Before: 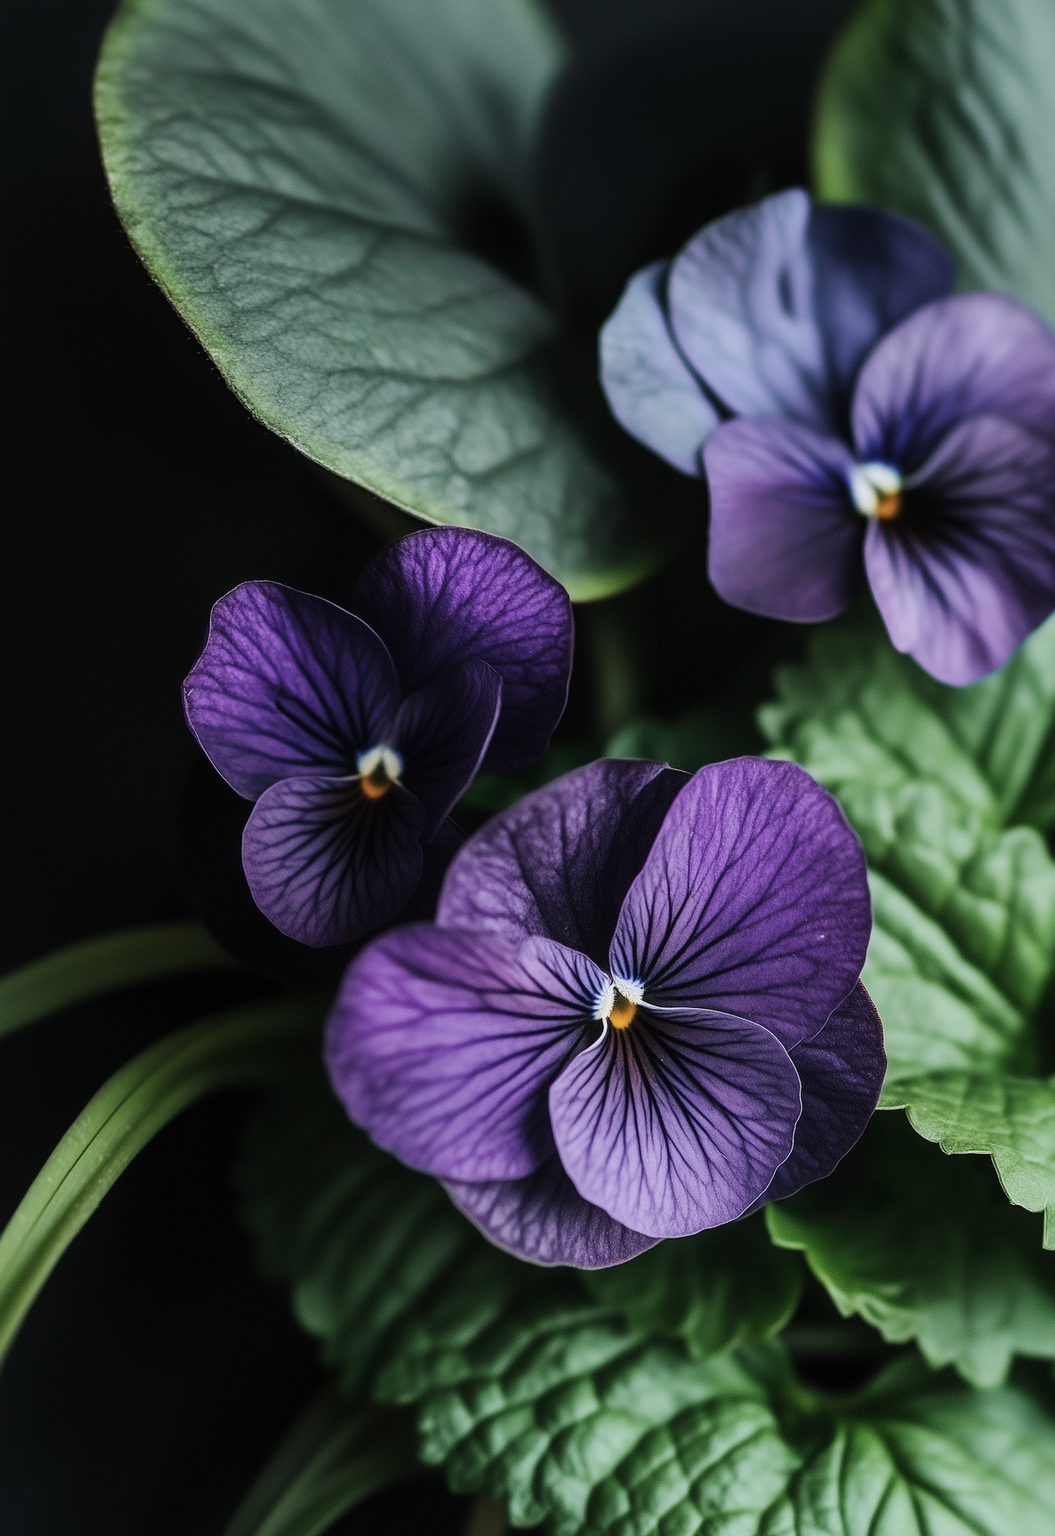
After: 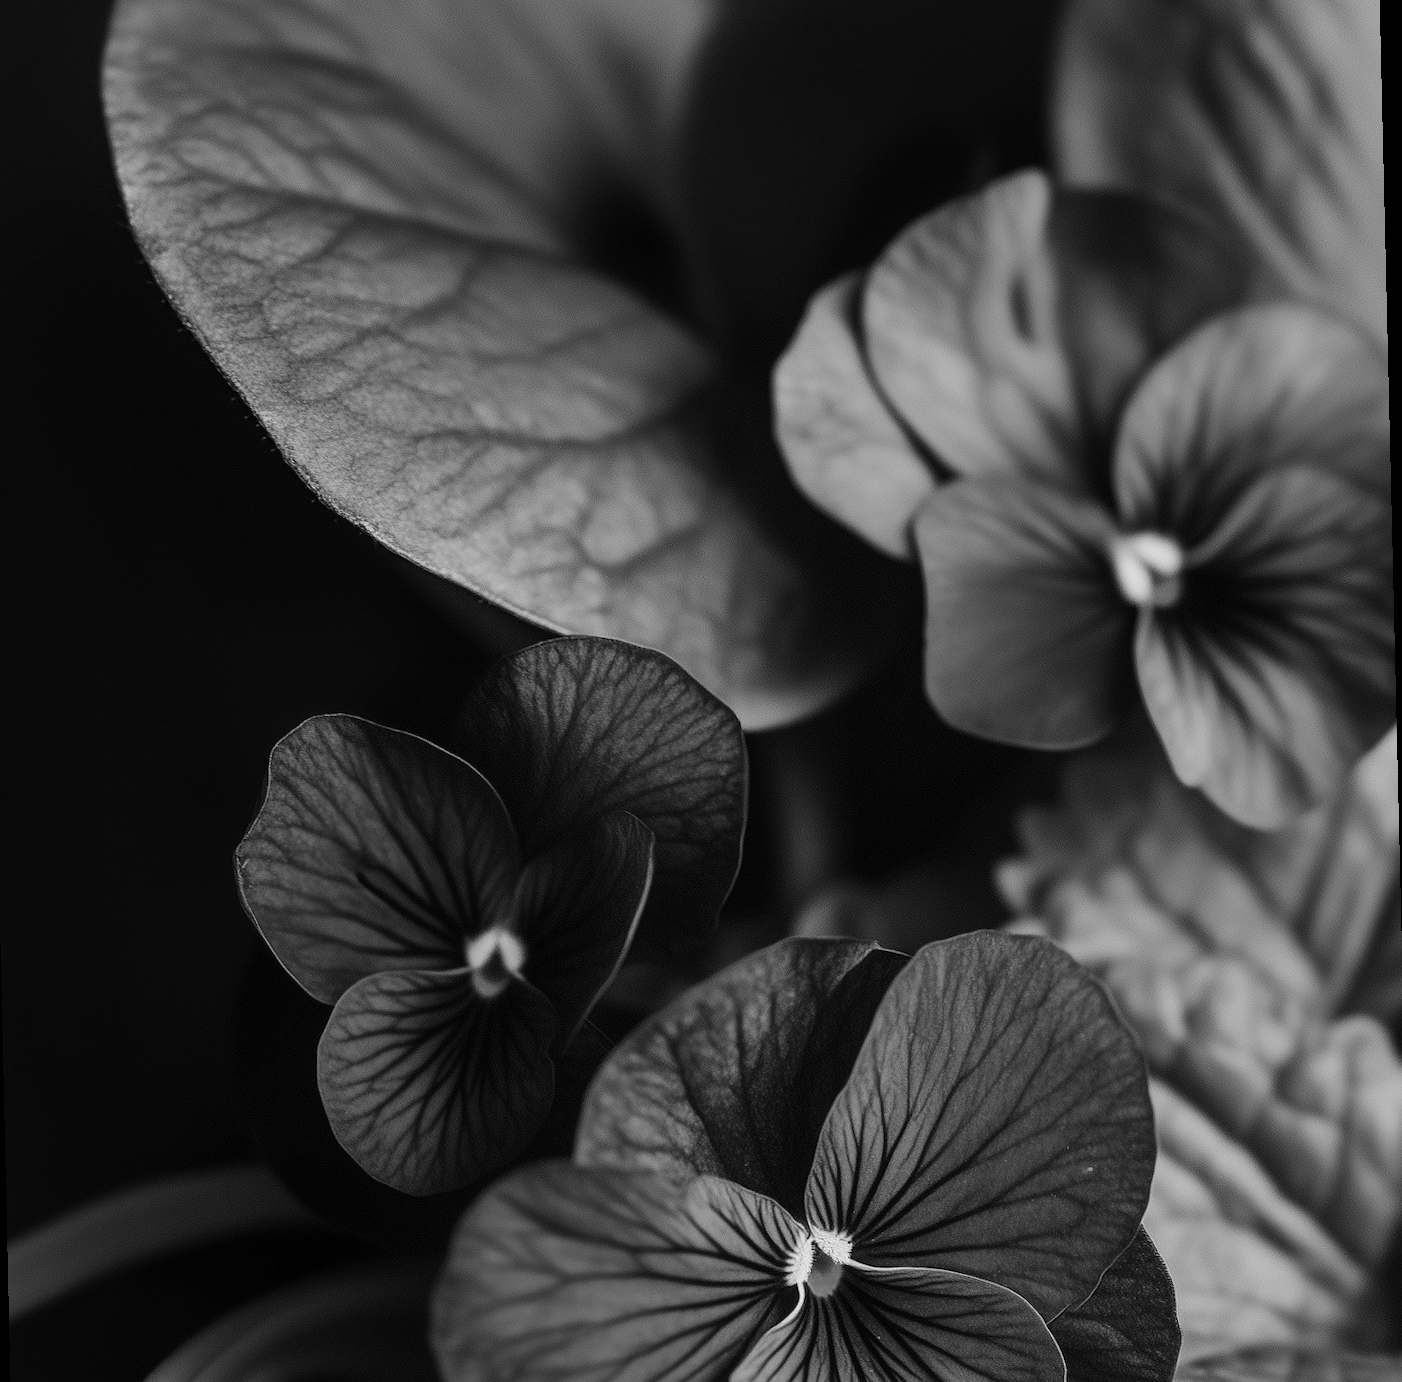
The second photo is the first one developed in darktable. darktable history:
monochrome: a 0, b 0, size 0.5, highlights 0.57
rotate and perspective: rotation -1.32°, lens shift (horizontal) -0.031, crop left 0.015, crop right 0.985, crop top 0.047, crop bottom 0.982
crop: bottom 28.576%
